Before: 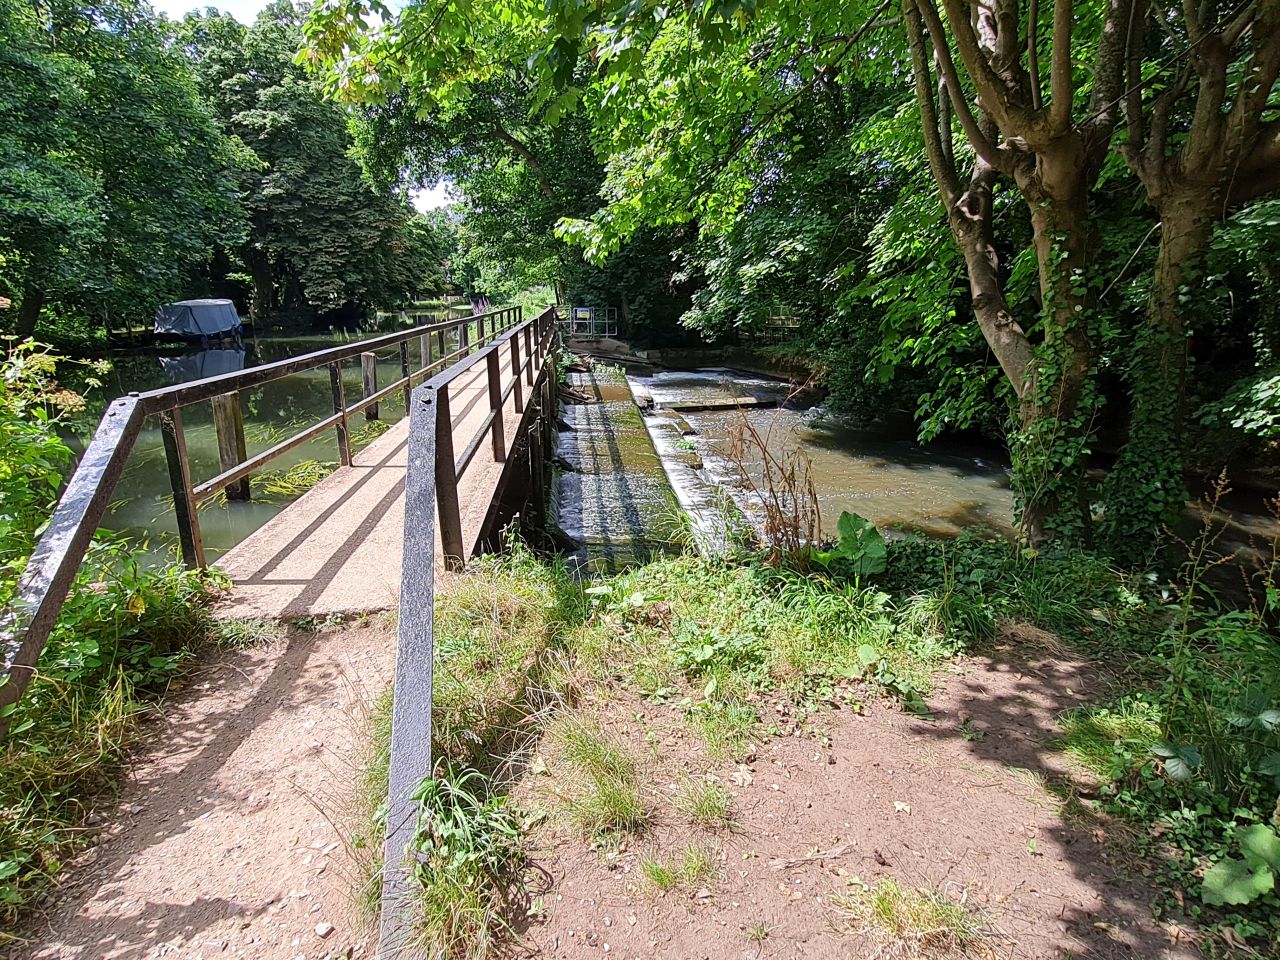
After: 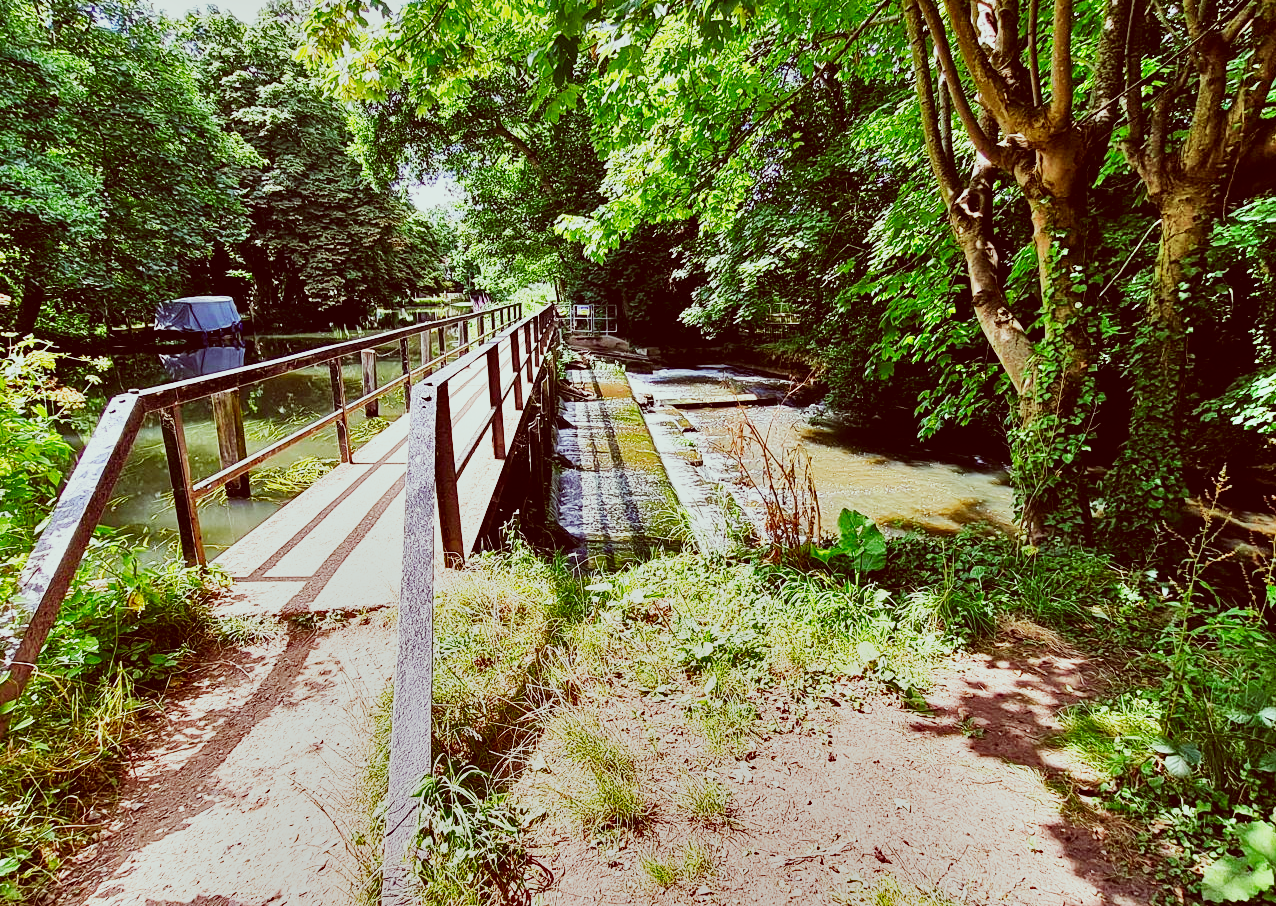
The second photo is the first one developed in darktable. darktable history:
crop: top 0.339%, right 0.265%, bottom 5.016%
color correction: highlights a* -7.15, highlights b* -0.211, shadows a* 20.37, shadows b* 12.12
shadows and highlights: shadows 79.35, white point adjustment -9.17, highlights -61.22, soften with gaussian
base curve: curves: ch0 [(0, 0) (0.007, 0.004) (0.027, 0.03) (0.046, 0.07) (0.207, 0.54) (0.442, 0.872) (0.673, 0.972) (1, 1)], preserve colors none
